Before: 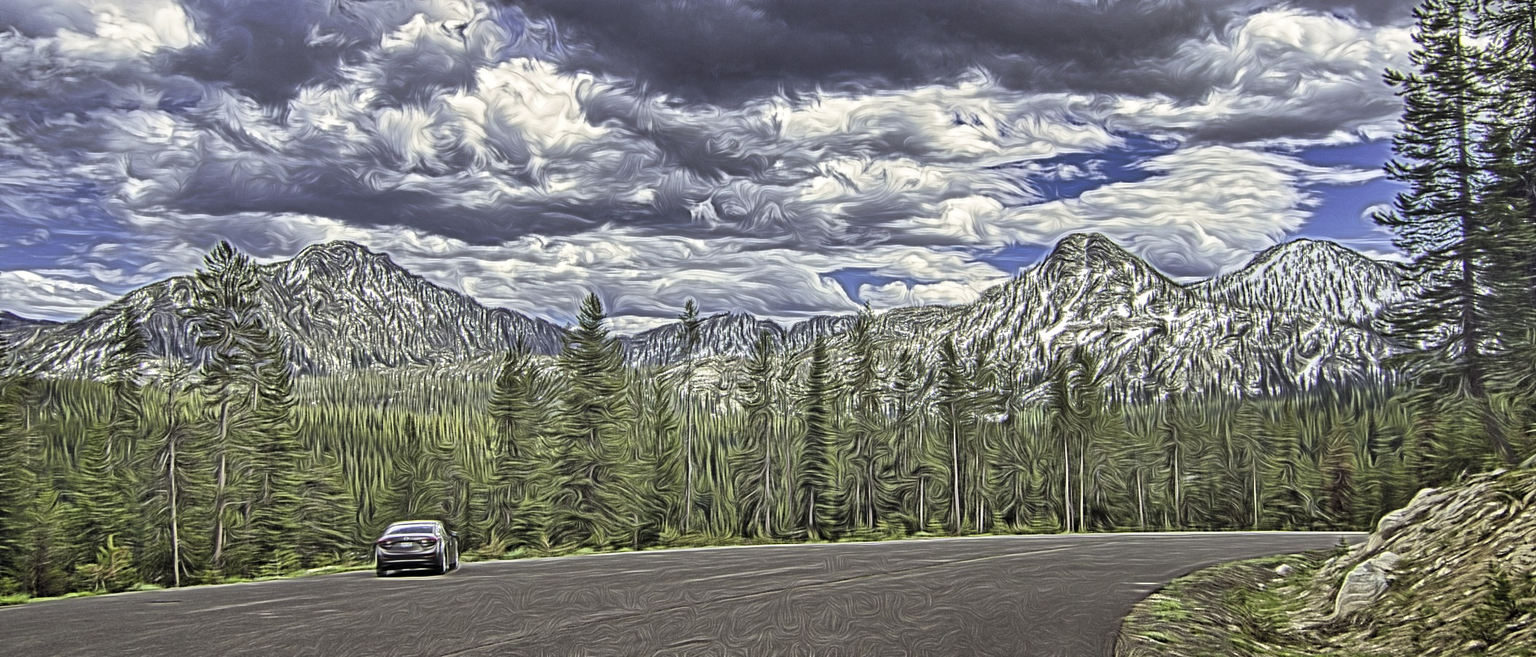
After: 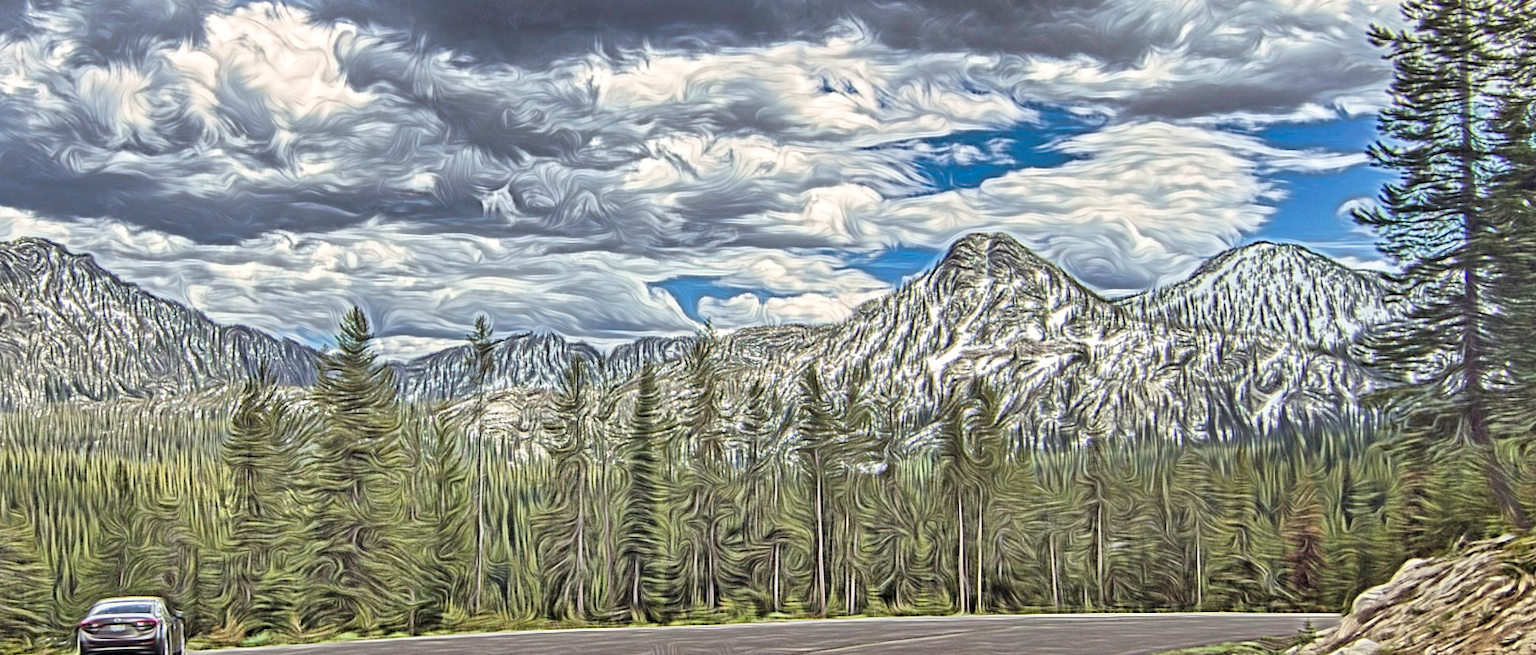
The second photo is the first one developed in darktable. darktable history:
crop and rotate: left 20.74%, top 7.912%, right 0.375%, bottom 13.378%
rotate and perspective: rotation 0.174°, lens shift (vertical) 0.013, lens shift (horizontal) 0.019, shear 0.001, automatic cropping original format, crop left 0.007, crop right 0.991, crop top 0.016, crop bottom 0.997
